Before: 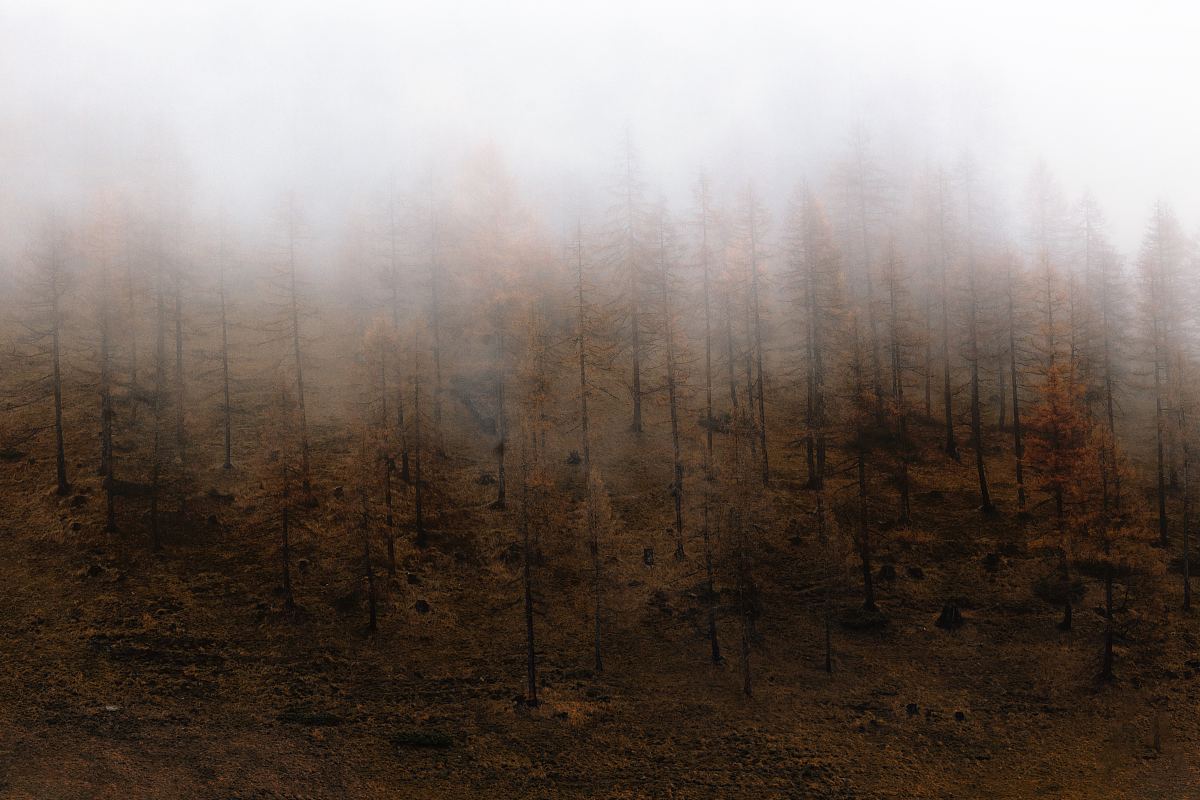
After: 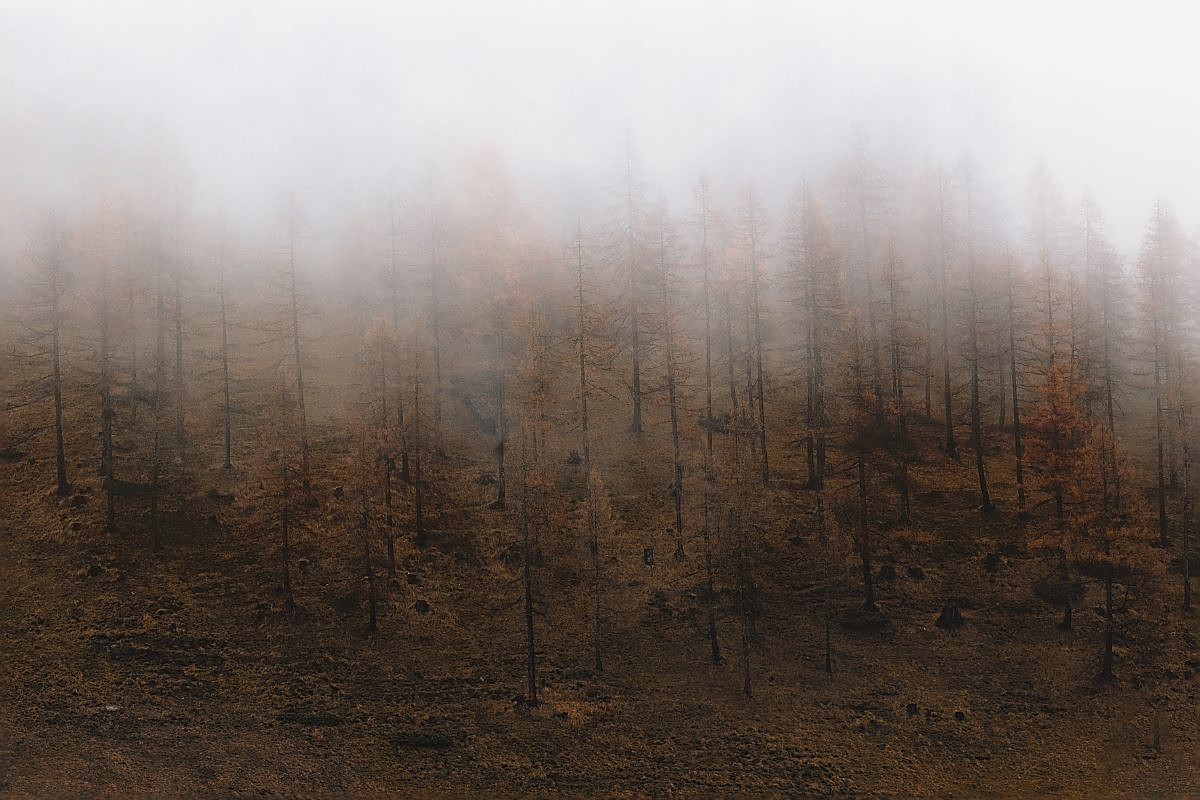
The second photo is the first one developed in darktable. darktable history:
sharpen: on, module defaults
exposure: black level correction -0.062, exposure -0.05 EV
